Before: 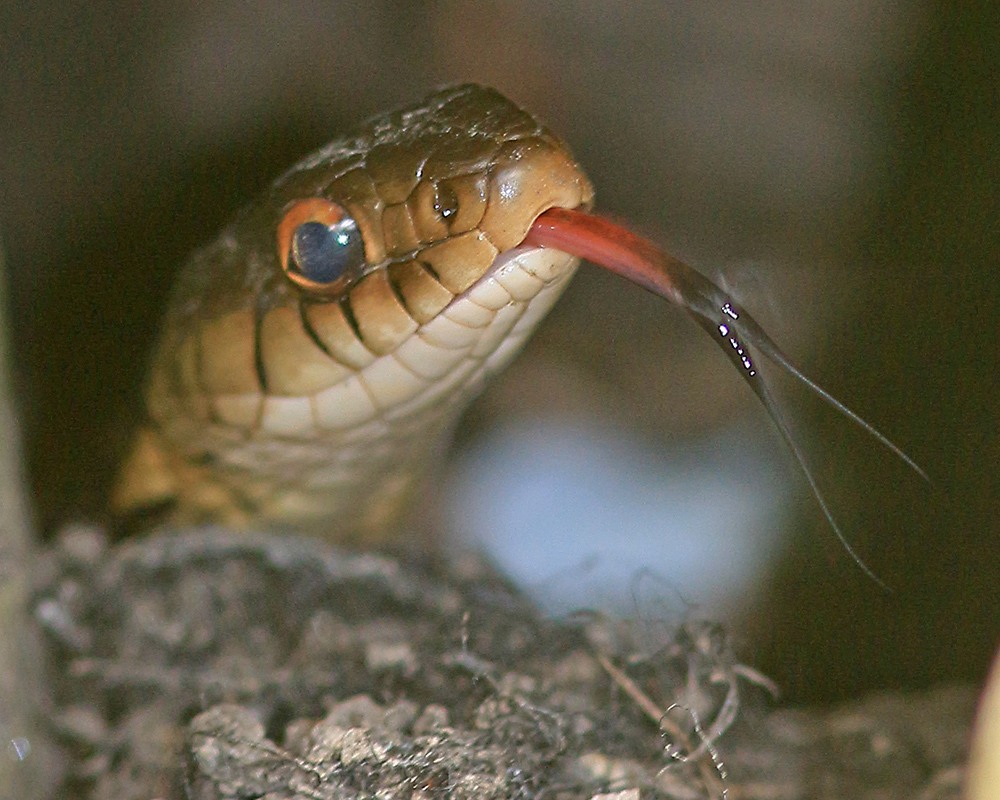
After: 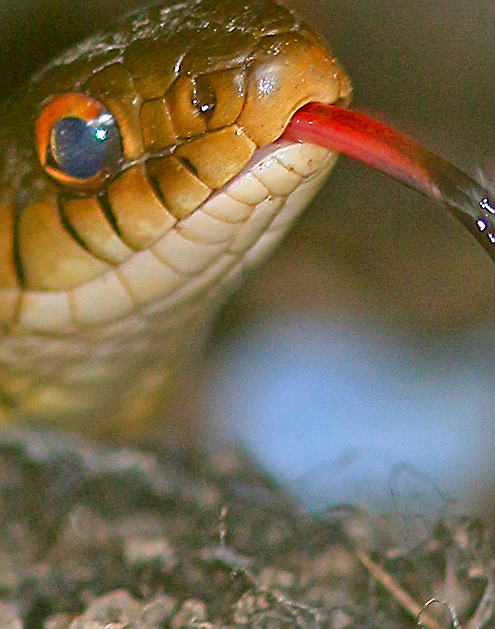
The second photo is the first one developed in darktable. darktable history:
color correction: highlights b* -0.023, saturation 1.35
contrast brightness saturation: contrast 0.039, saturation 0.156
tone equalizer: mask exposure compensation -0.508 EV
sharpen: on, module defaults
crop and rotate: angle 0.015°, left 24.209%, top 13.15%, right 26.298%, bottom 8.129%
